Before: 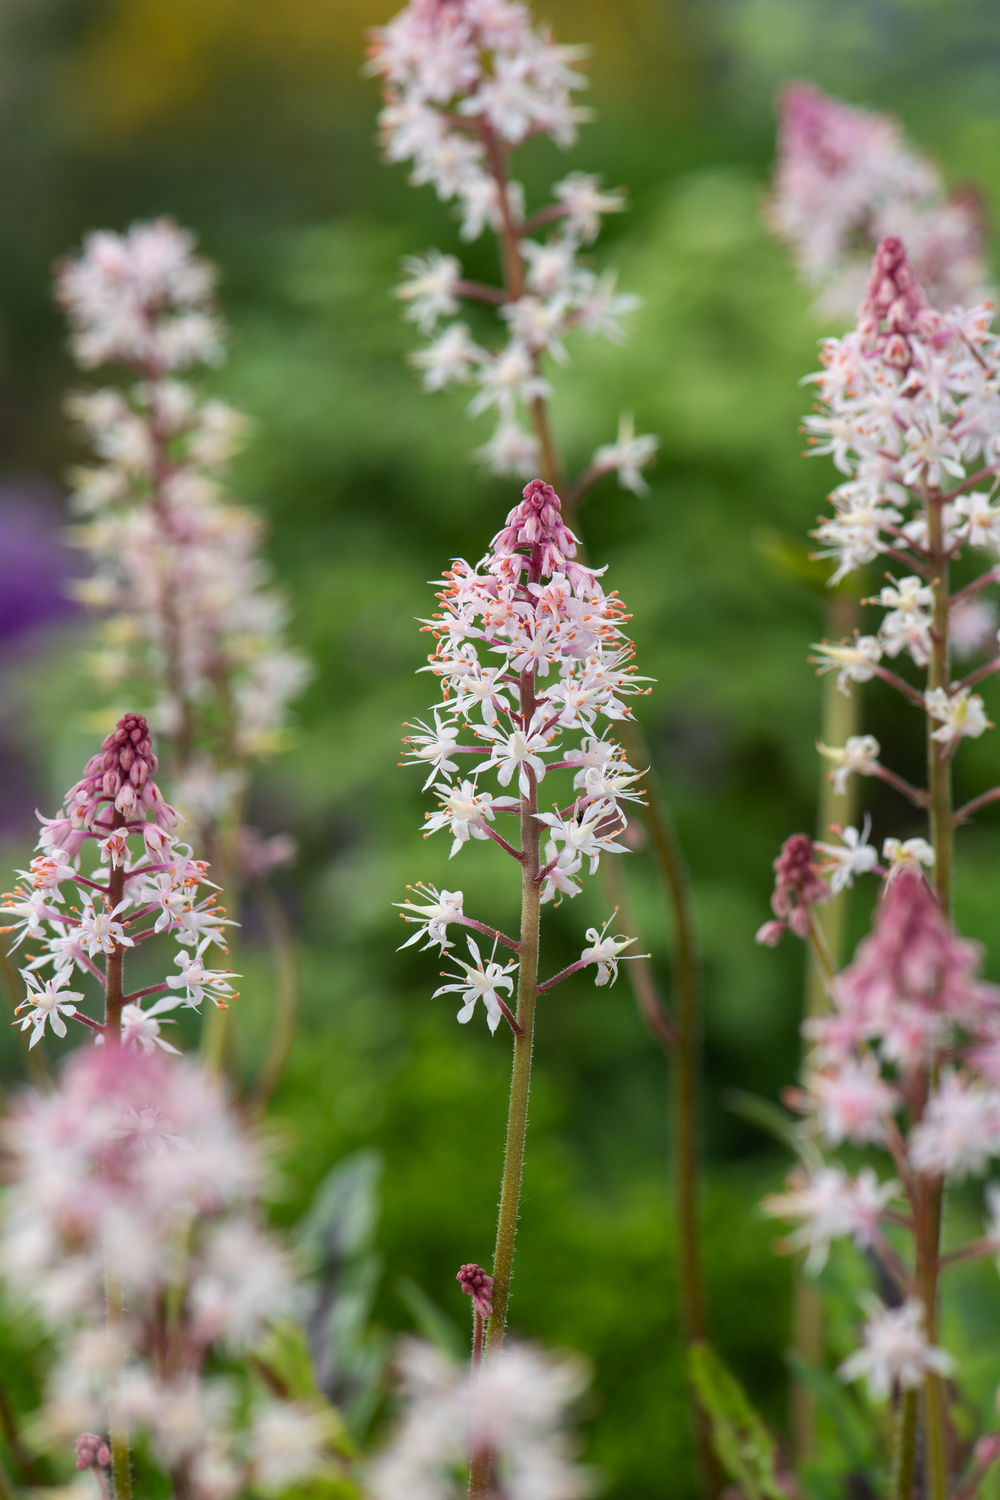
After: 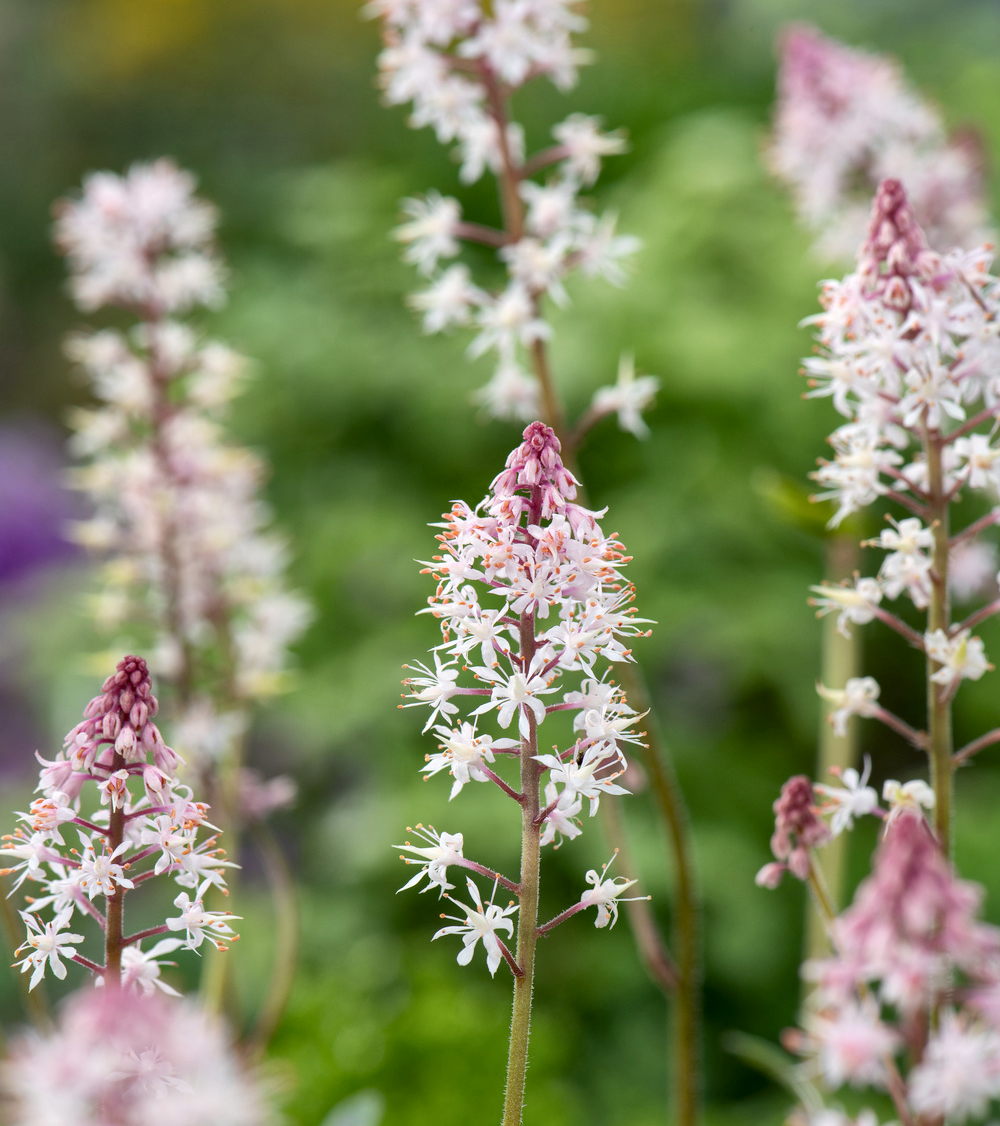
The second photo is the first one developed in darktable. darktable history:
local contrast: mode bilateral grid, contrast 19, coarseness 50, detail 144%, midtone range 0.2
color correction: highlights b* 0.054
crop: top 3.9%, bottom 20.994%
tone equalizer: edges refinement/feathering 500, mask exposure compensation -1.57 EV, preserve details no
